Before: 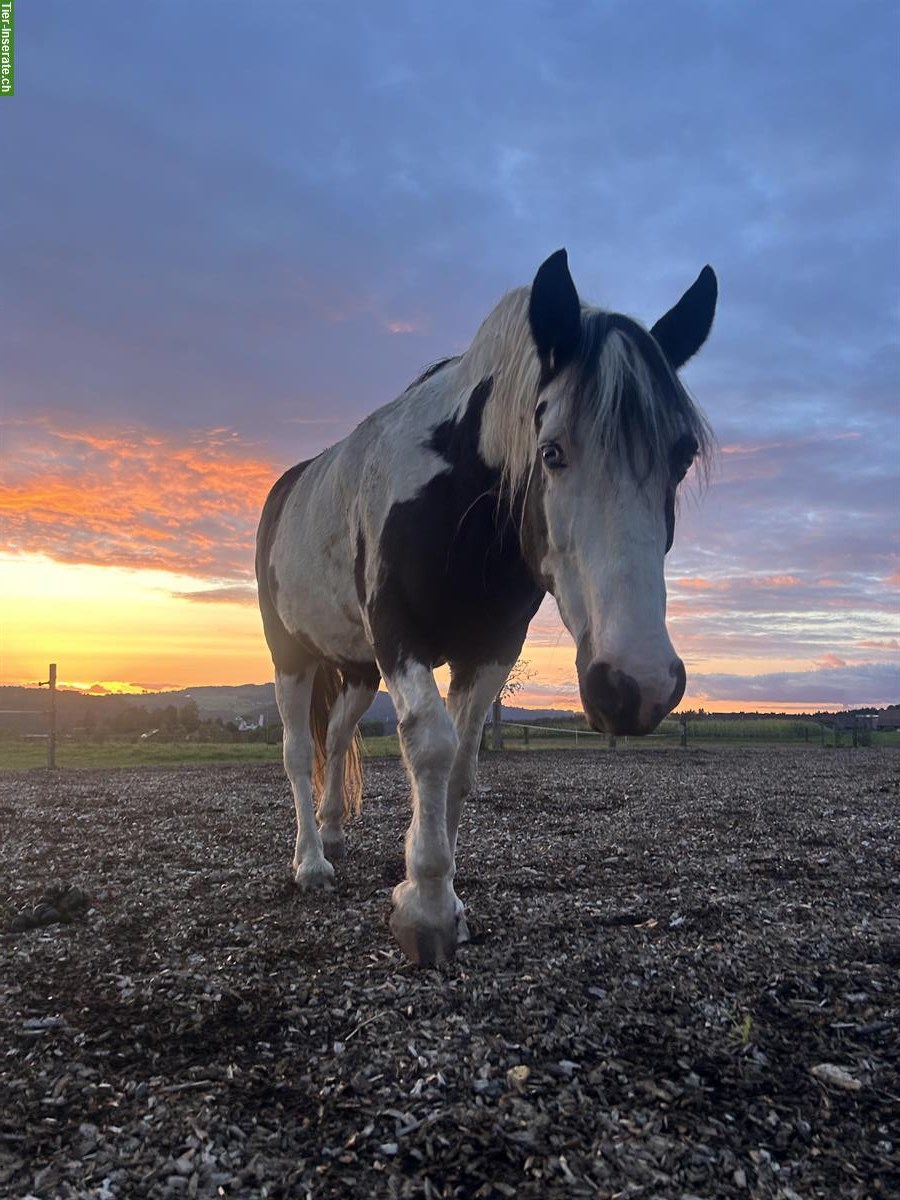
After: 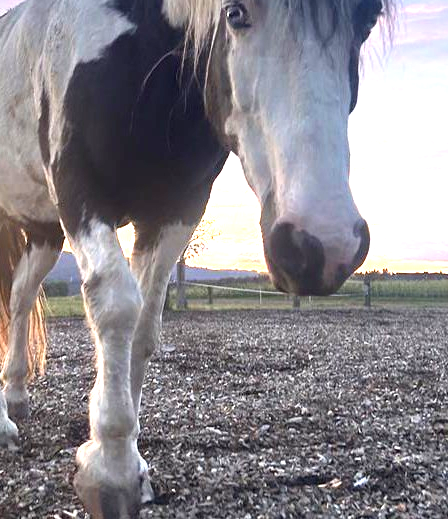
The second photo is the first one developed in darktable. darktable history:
crop: left 35.221%, top 36.729%, right 14.986%, bottom 19.95%
exposure: black level correction 0, exposure 1.667 EV, compensate highlight preservation false
